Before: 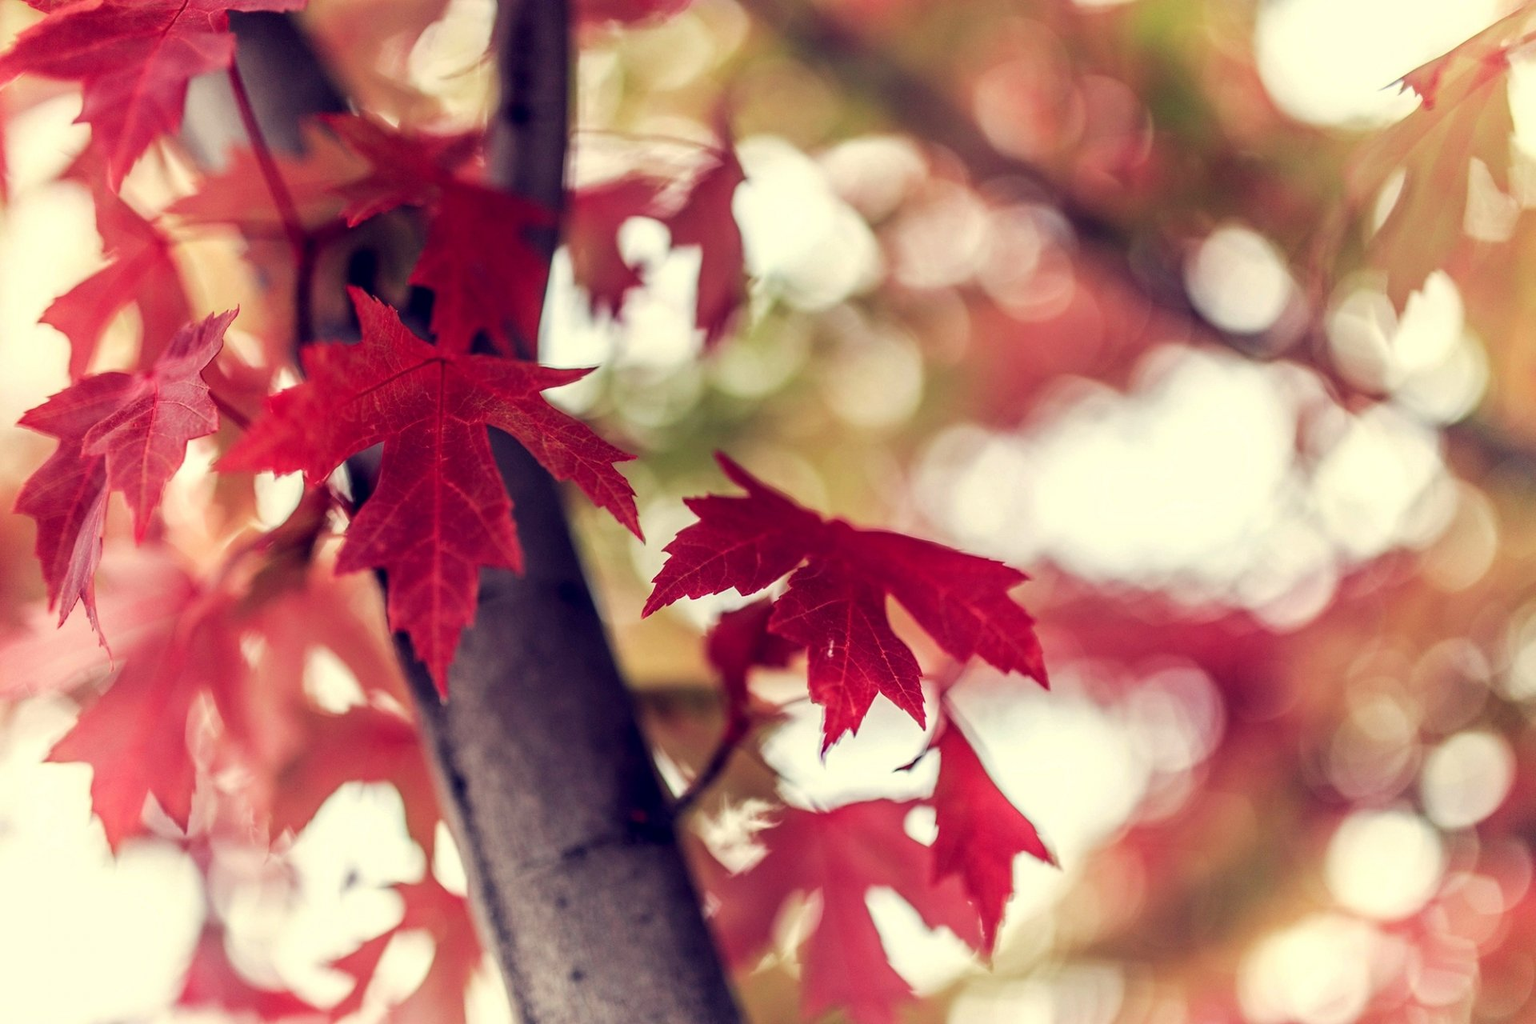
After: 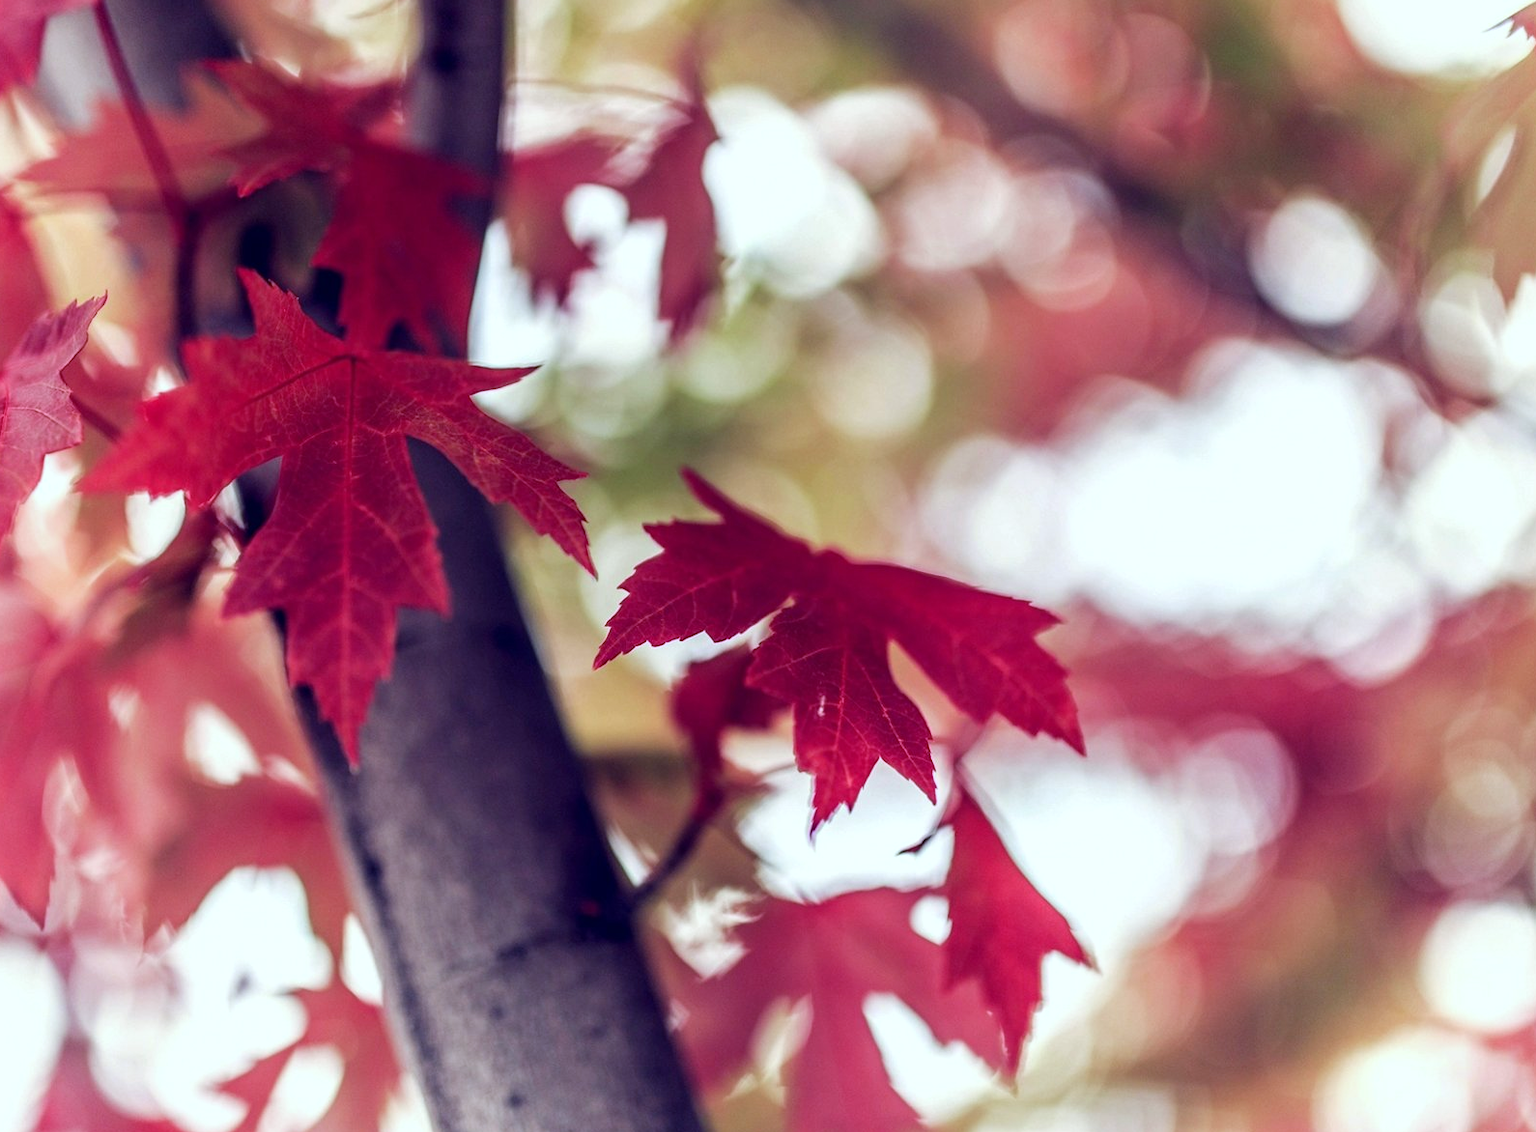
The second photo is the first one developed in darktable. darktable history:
white balance: red 0.948, green 1.02, blue 1.176
crop: left 9.807%, top 6.259%, right 7.334%, bottom 2.177%
